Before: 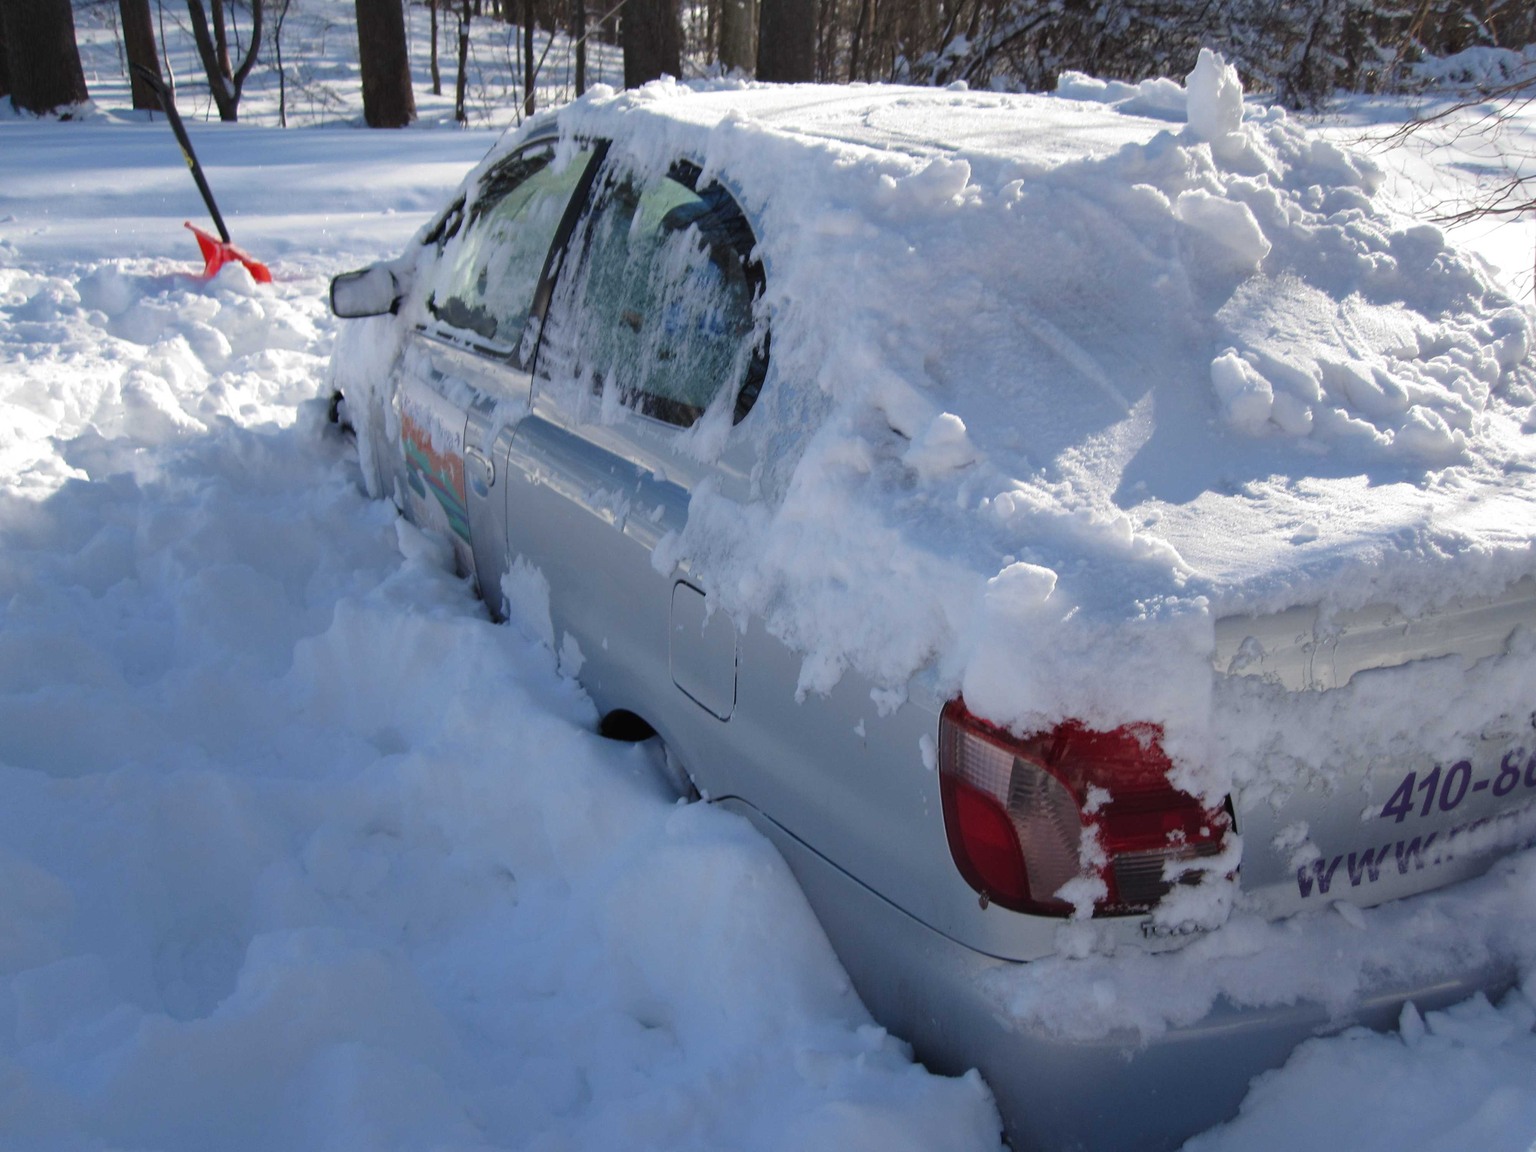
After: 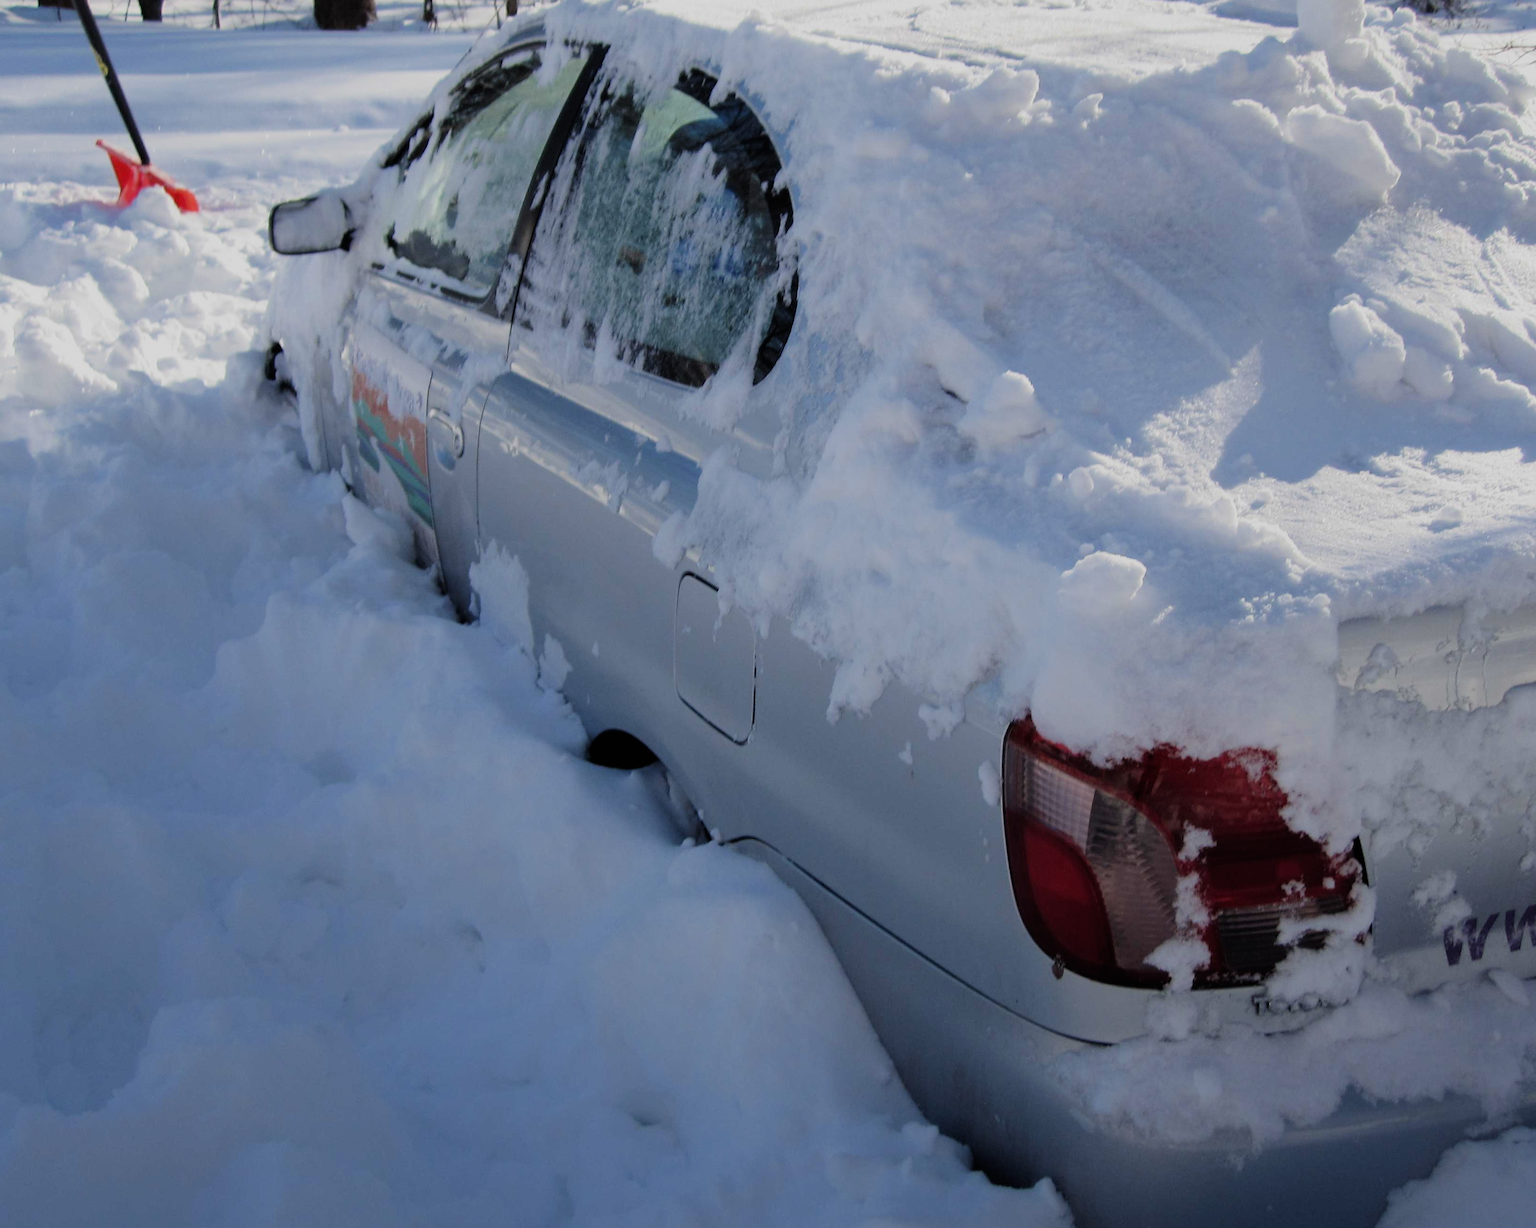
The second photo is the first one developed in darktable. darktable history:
crop: left 6.446%, top 8.188%, right 9.538%, bottom 3.548%
graduated density: rotation -180°, offset 27.42
filmic rgb: black relative exposure -7.65 EV, white relative exposure 4.56 EV, hardness 3.61, contrast 1.05
rotate and perspective: rotation 0.226°, lens shift (vertical) -0.042, crop left 0.023, crop right 0.982, crop top 0.006, crop bottom 0.994
